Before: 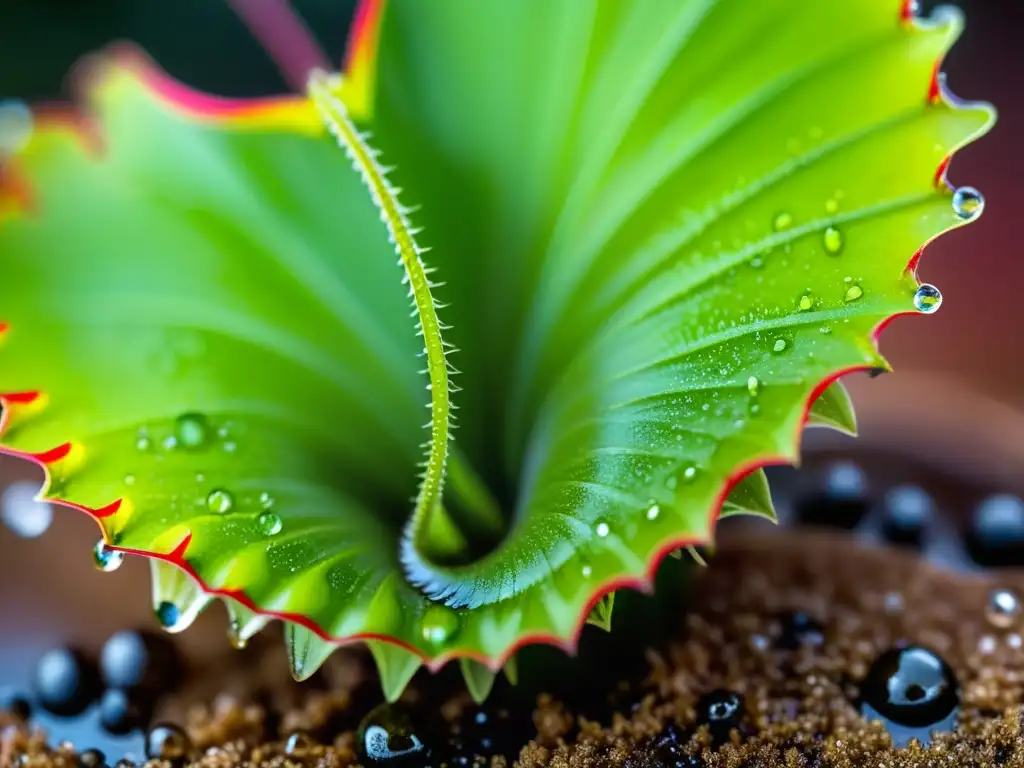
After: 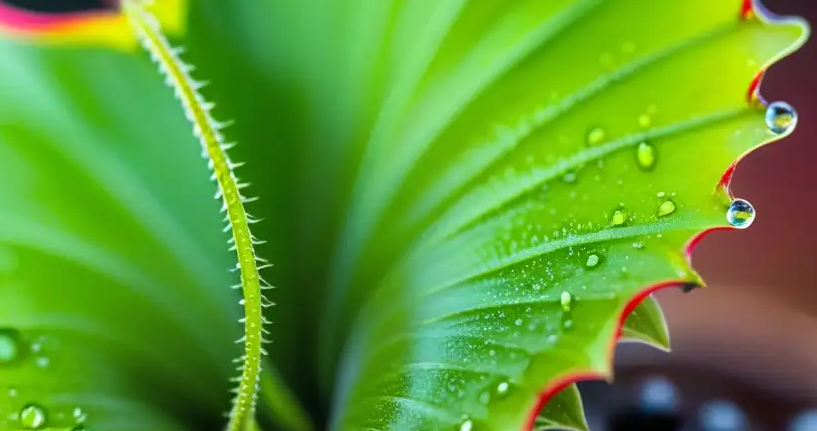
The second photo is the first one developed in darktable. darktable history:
crop: left 18.263%, top 11.114%, right 1.904%, bottom 32.718%
